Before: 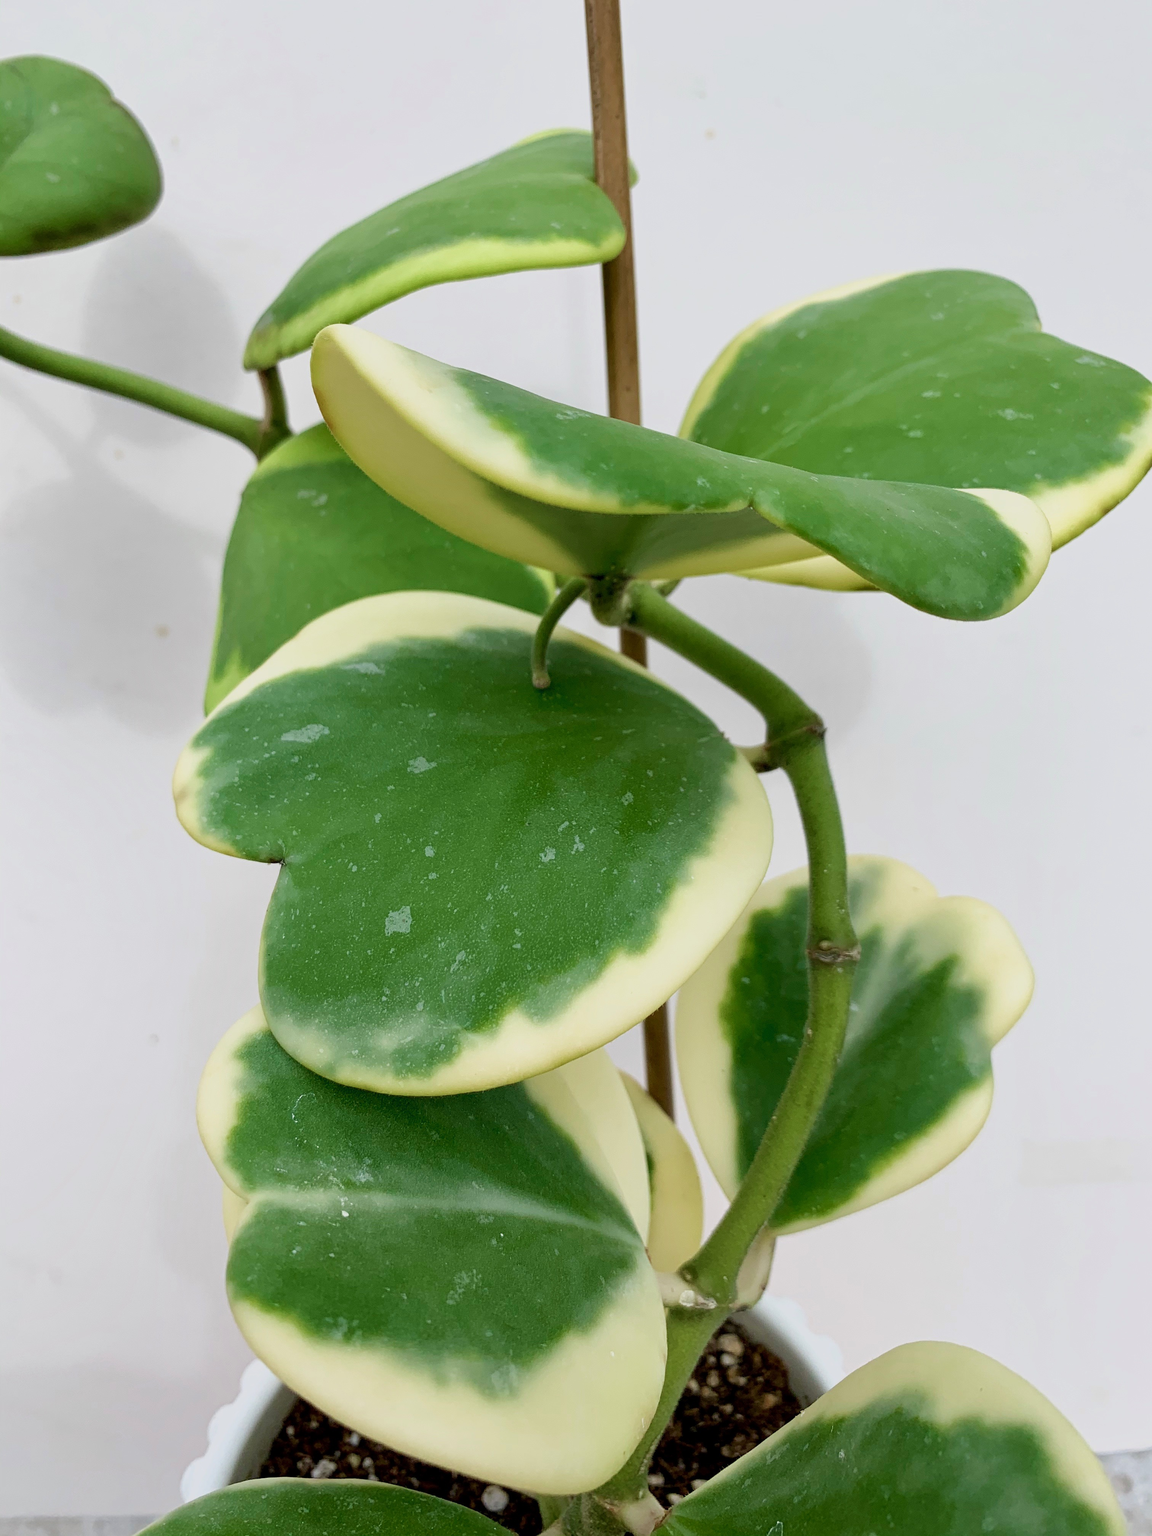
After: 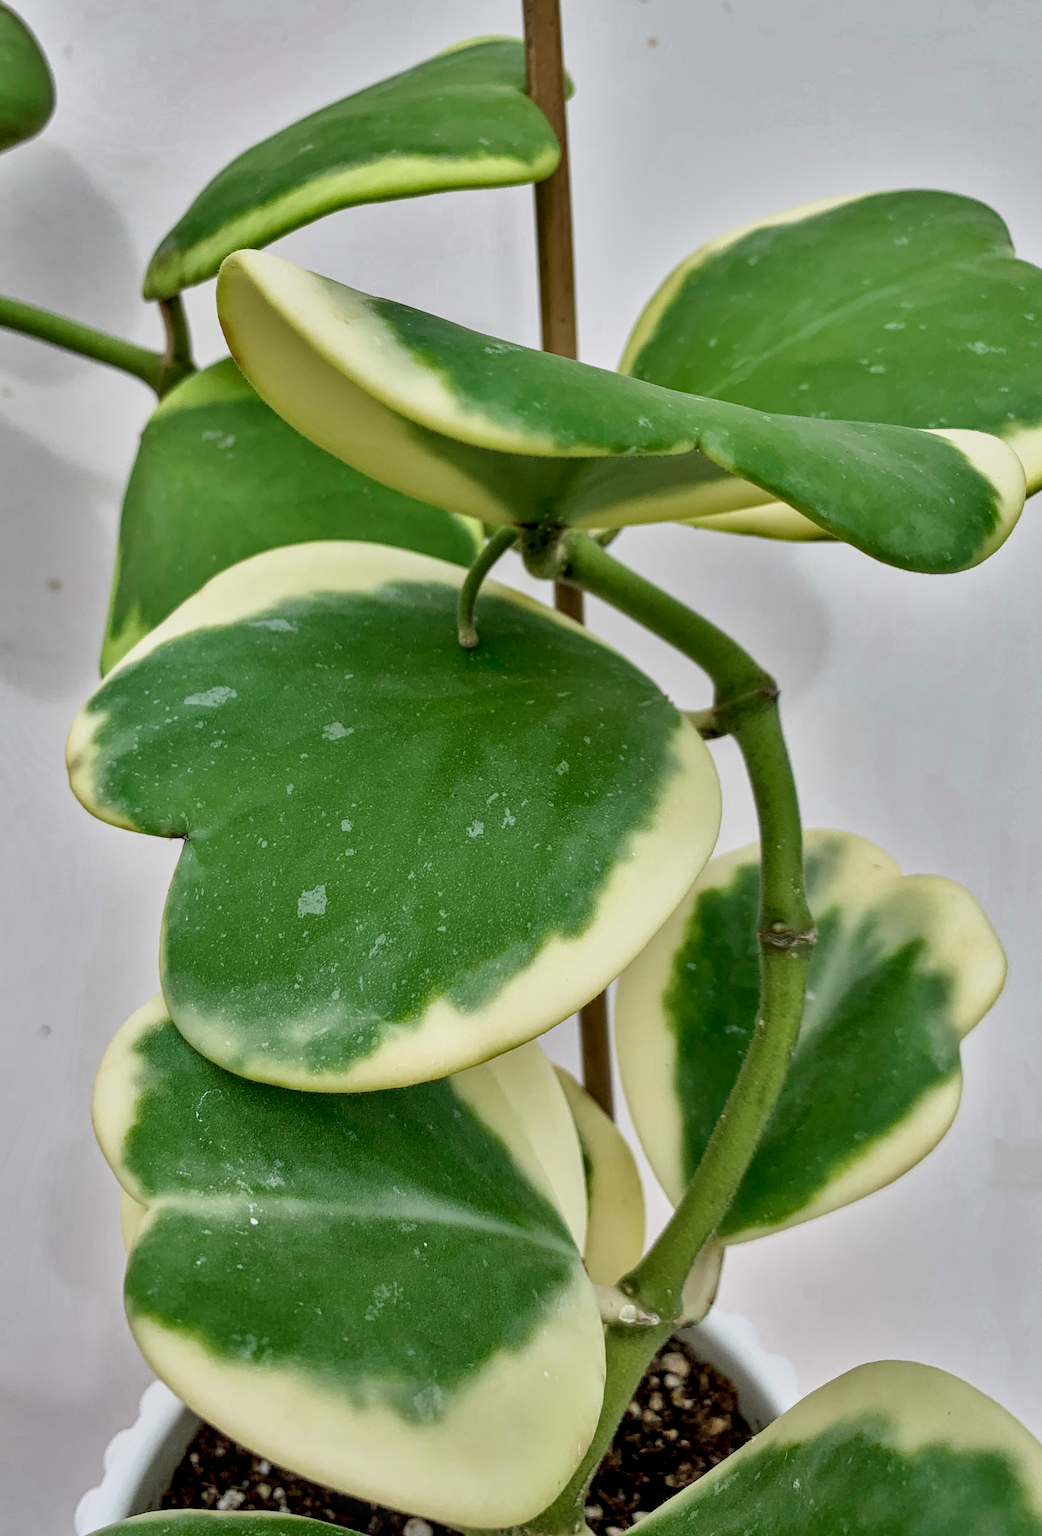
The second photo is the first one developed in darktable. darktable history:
shadows and highlights: radius 100.41, shadows 50.55, highlights -64.36, highlights color adjustment 49.82%, soften with gaussian
local contrast: detail 130%
crop: left 9.807%, top 6.259%, right 7.334%, bottom 2.177%
